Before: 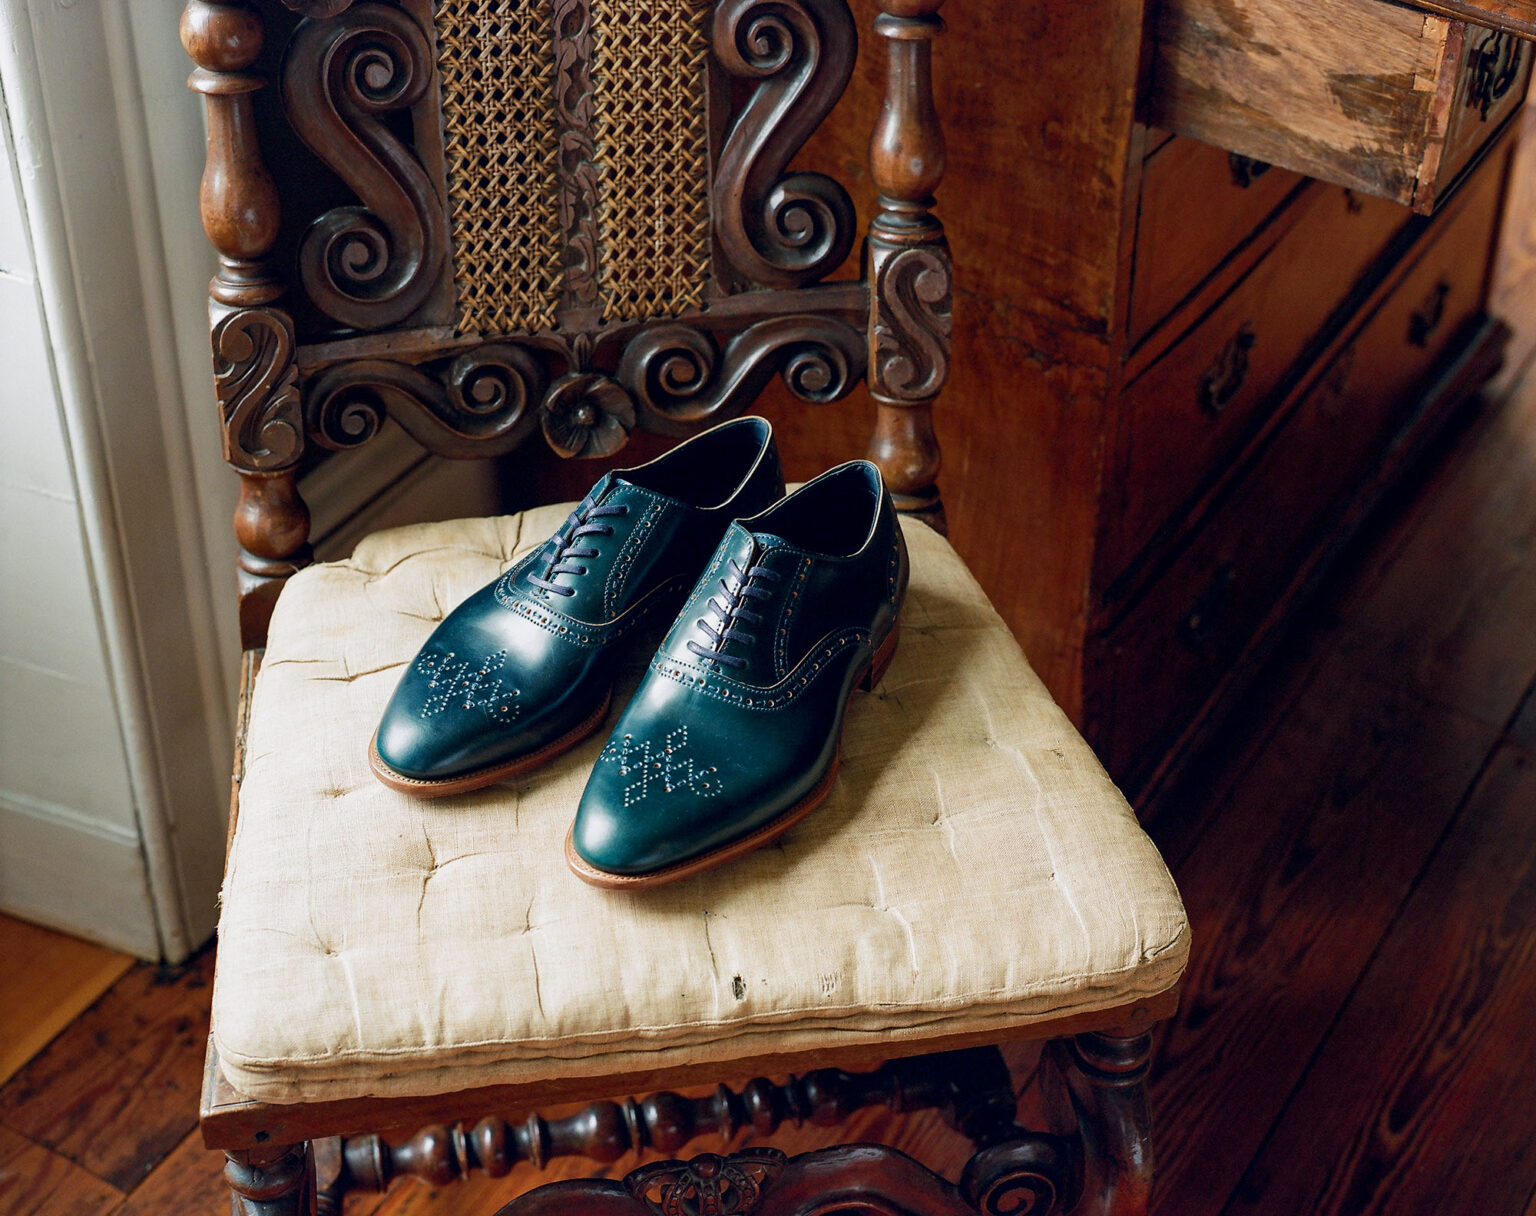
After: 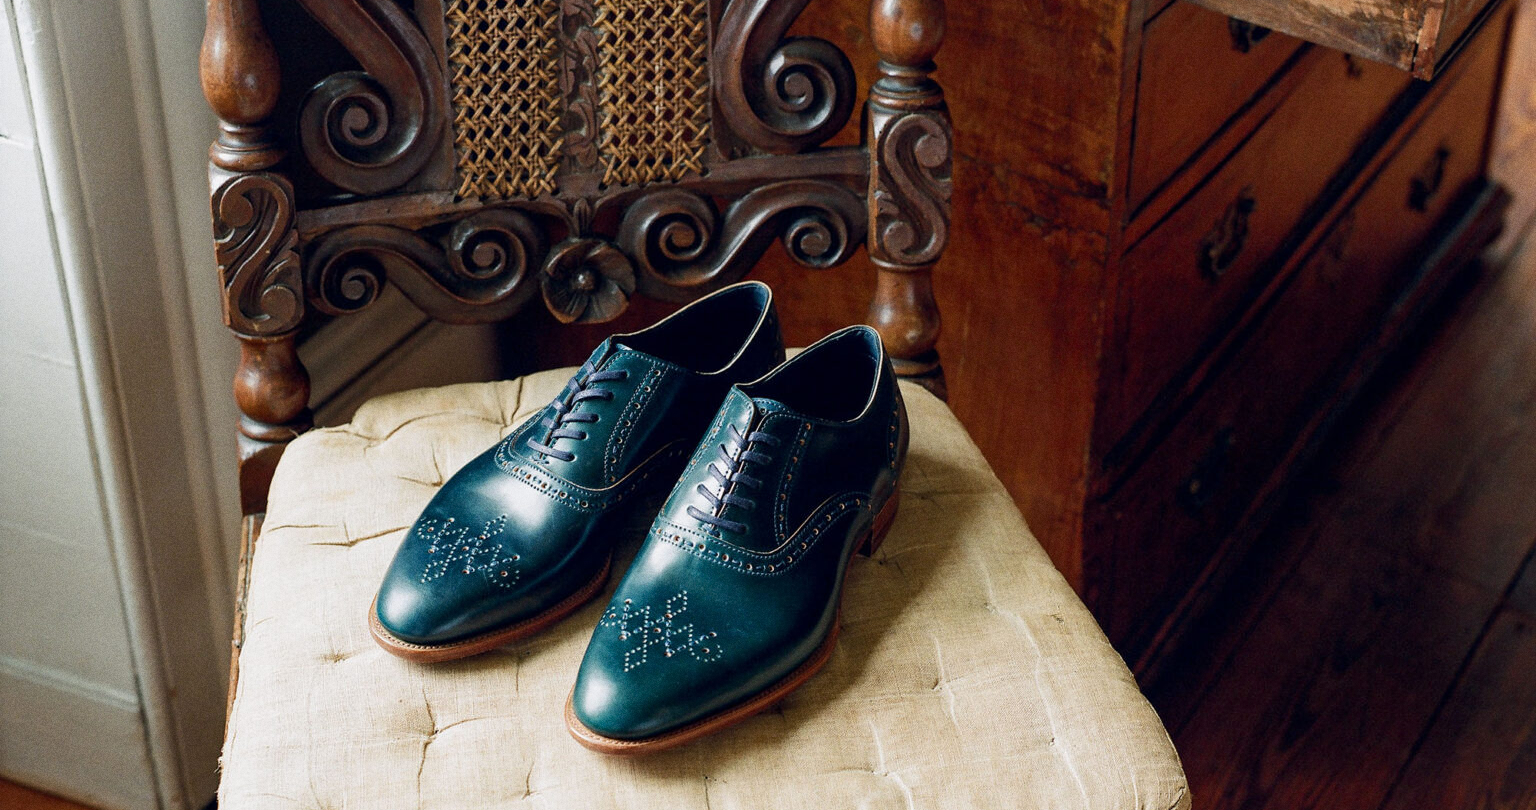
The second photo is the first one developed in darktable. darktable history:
crop: top 11.166%, bottom 22.168%
grain: coarseness 3.21 ISO
